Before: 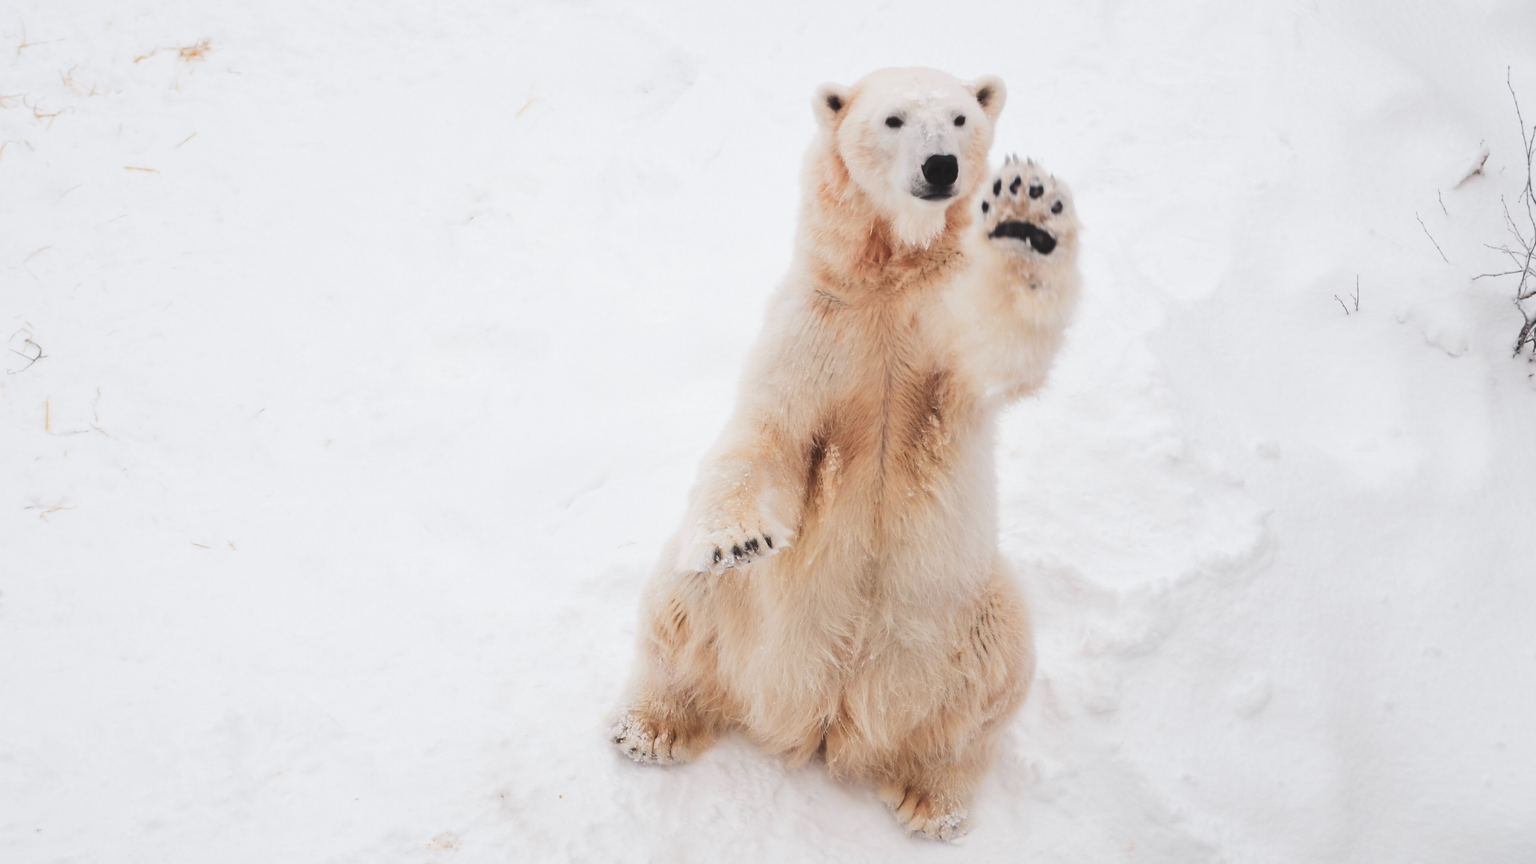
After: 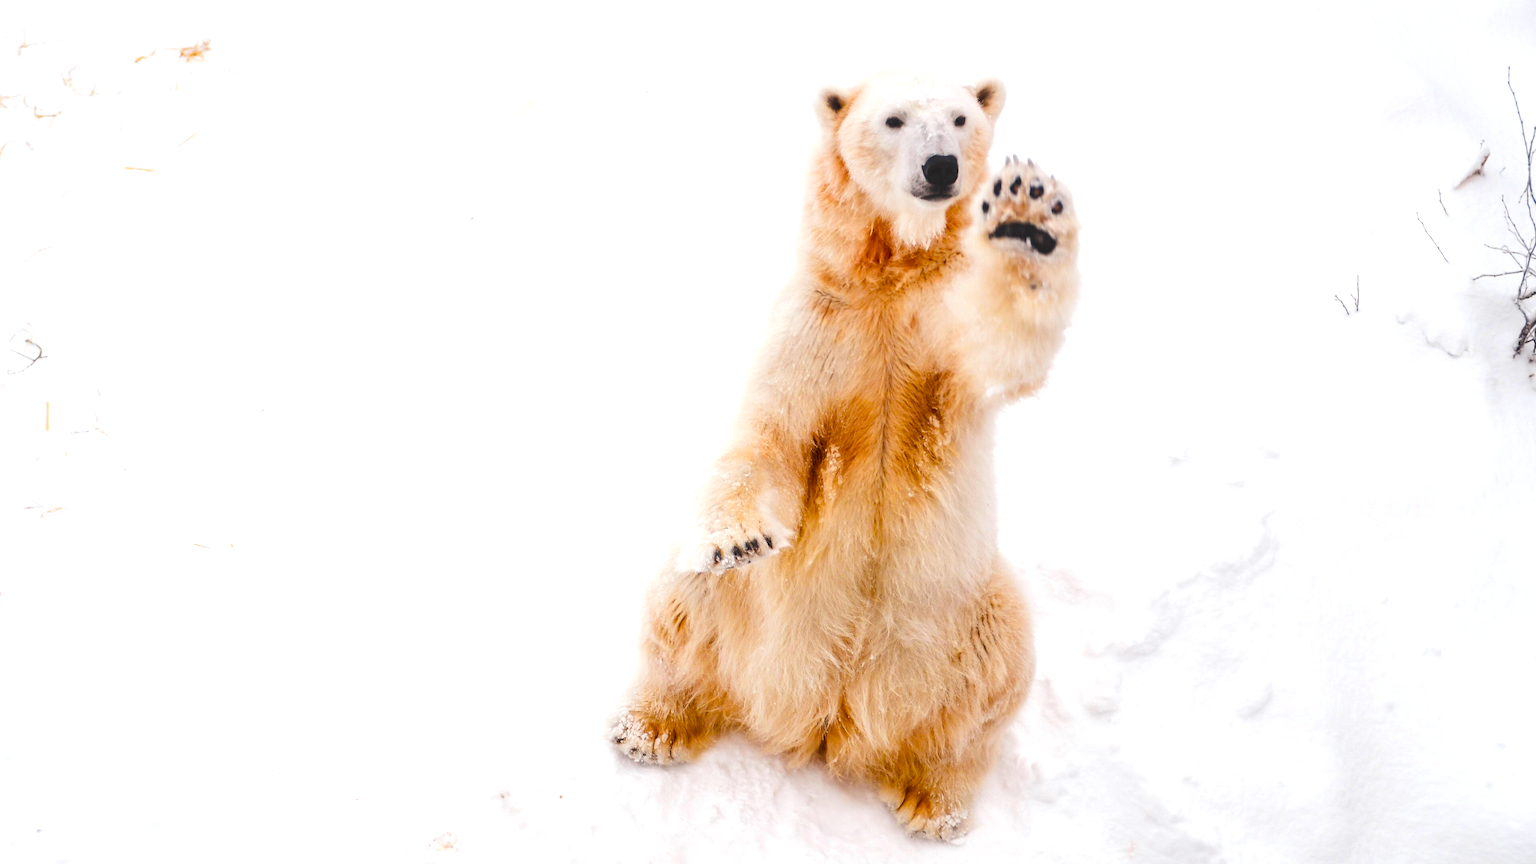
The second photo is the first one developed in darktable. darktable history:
rotate and perspective: automatic cropping original format, crop left 0, crop top 0
local contrast: detail 130%
color balance rgb: linear chroma grading › shadows 10%, linear chroma grading › highlights 10%, linear chroma grading › global chroma 15%, linear chroma grading › mid-tones 15%, perceptual saturation grading › global saturation 40%, perceptual saturation grading › highlights -25%, perceptual saturation grading › mid-tones 35%, perceptual saturation grading › shadows 35%, perceptual brilliance grading › global brilliance 11.29%, global vibrance 11.29%
